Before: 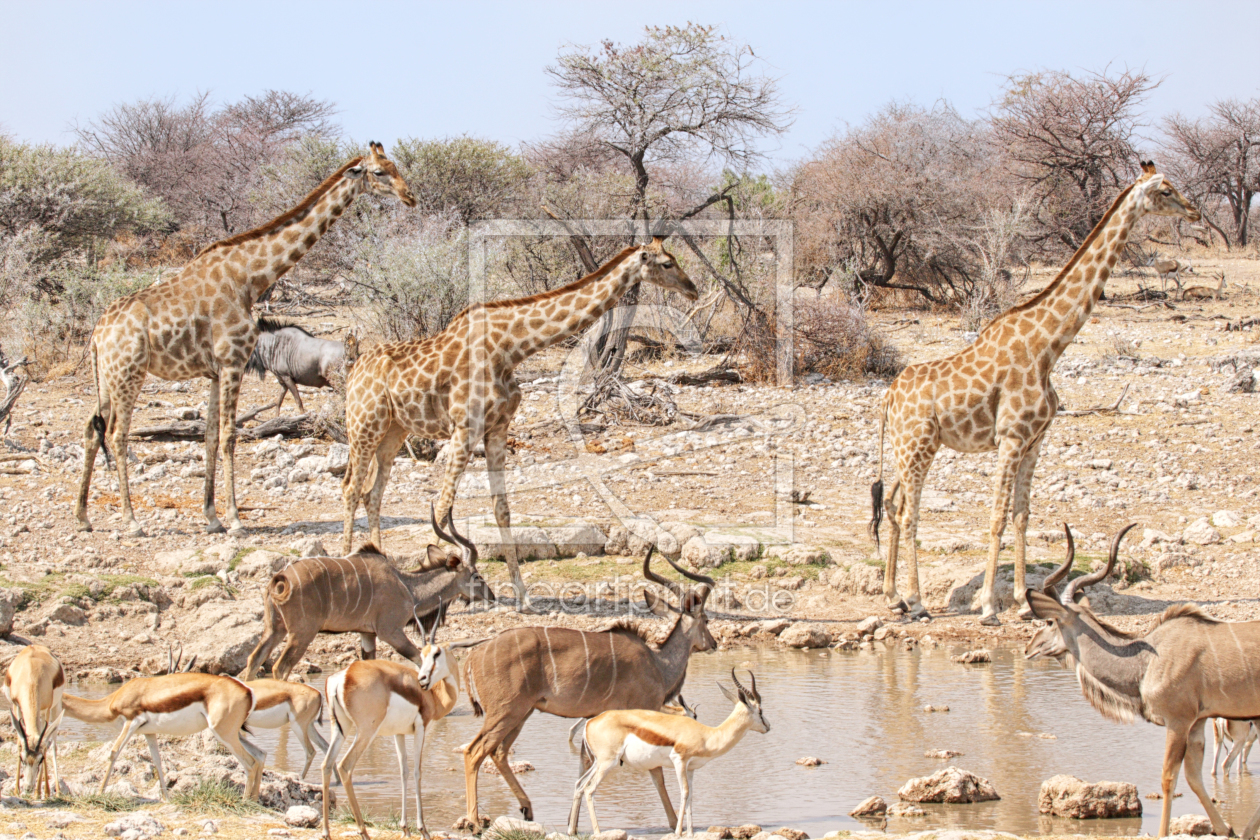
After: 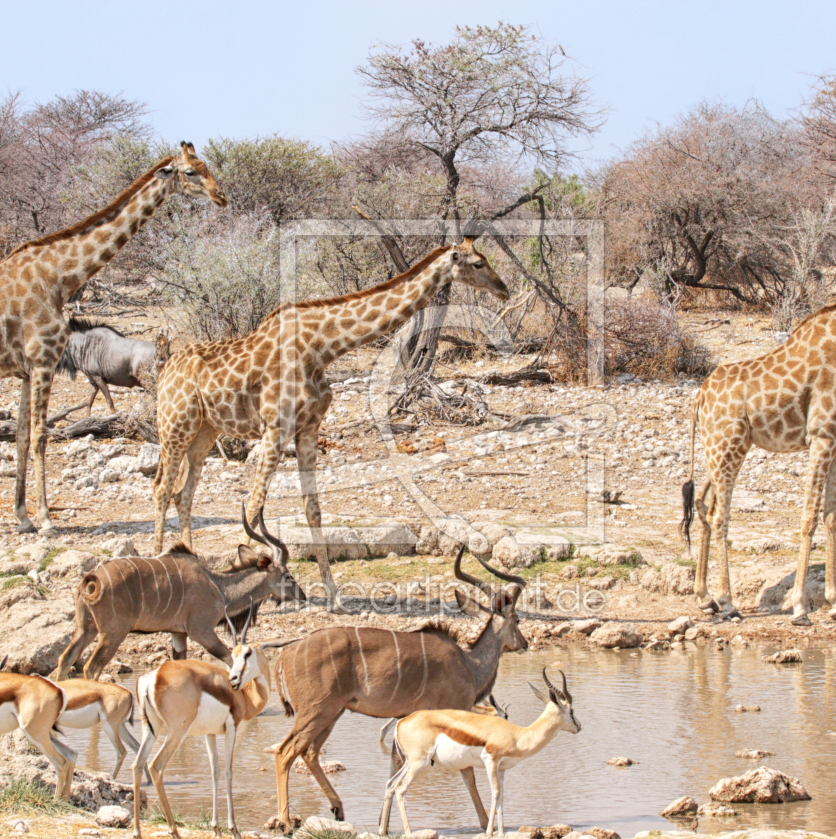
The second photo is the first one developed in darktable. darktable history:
crop and rotate: left 15.069%, right 18.543%
base curve: curves: ch0 [(0, 0) (0.303, 0.277) (1, 1)], preserve colors none
